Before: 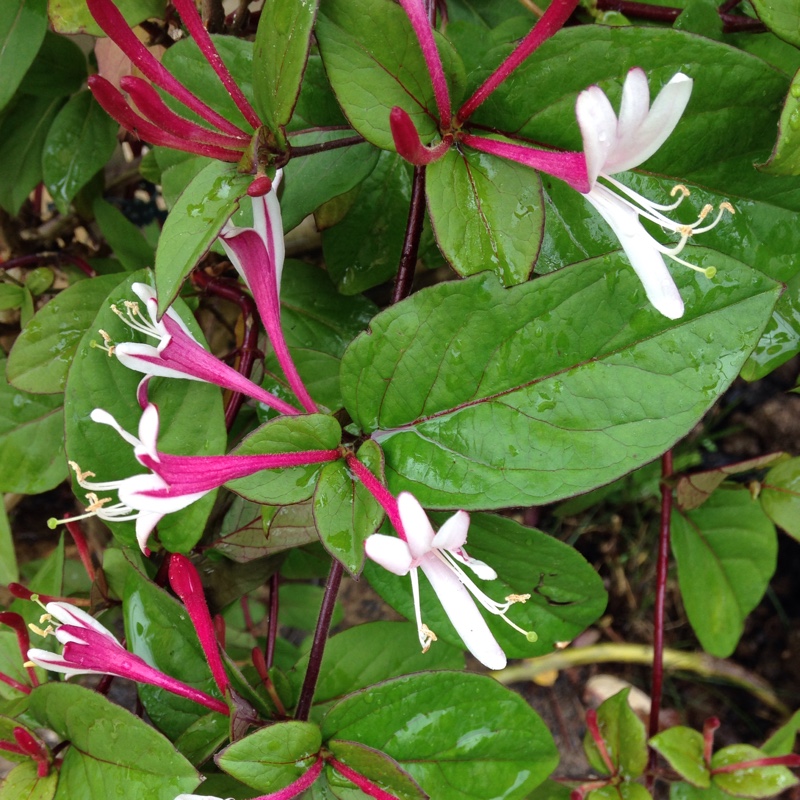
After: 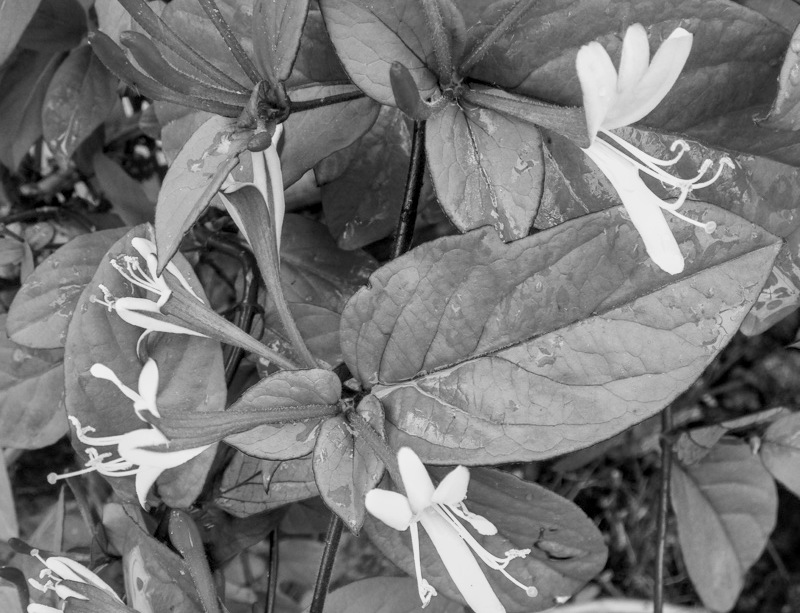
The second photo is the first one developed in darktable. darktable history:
shadows and highlights: on, module defaults
monochrome: a 32, b 64, size 2.3
local contrast: highlights 25%, detail 130%
crop: top 5.667%, bottom 17.637%
base curve: curves: ch0 [(0, 0) (0.088, 0.125) (0.176, 0.251) (0.354, 0.501) (0.613, 0.749) (1, 0.877)], preserve colors none
